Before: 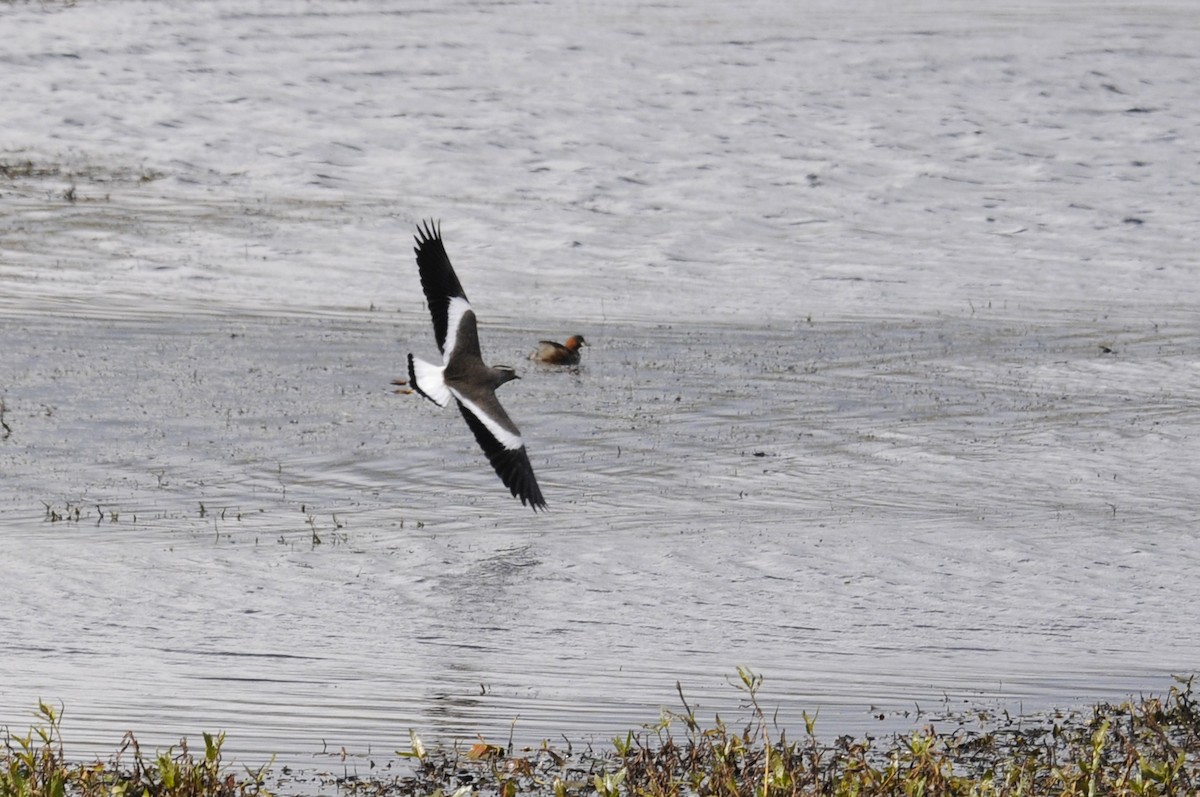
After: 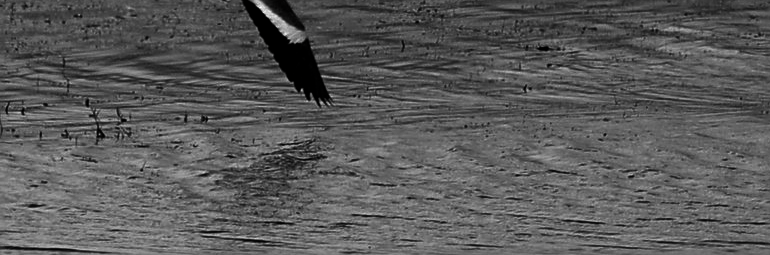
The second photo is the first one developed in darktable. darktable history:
contrast brightness saturation: contrast 0.02, brightness -0.984, saturation -0.986
crop: left 18.062%, top 51.01%, right 17.693%, bottom 16.906%
sharpen: on, module defaults
